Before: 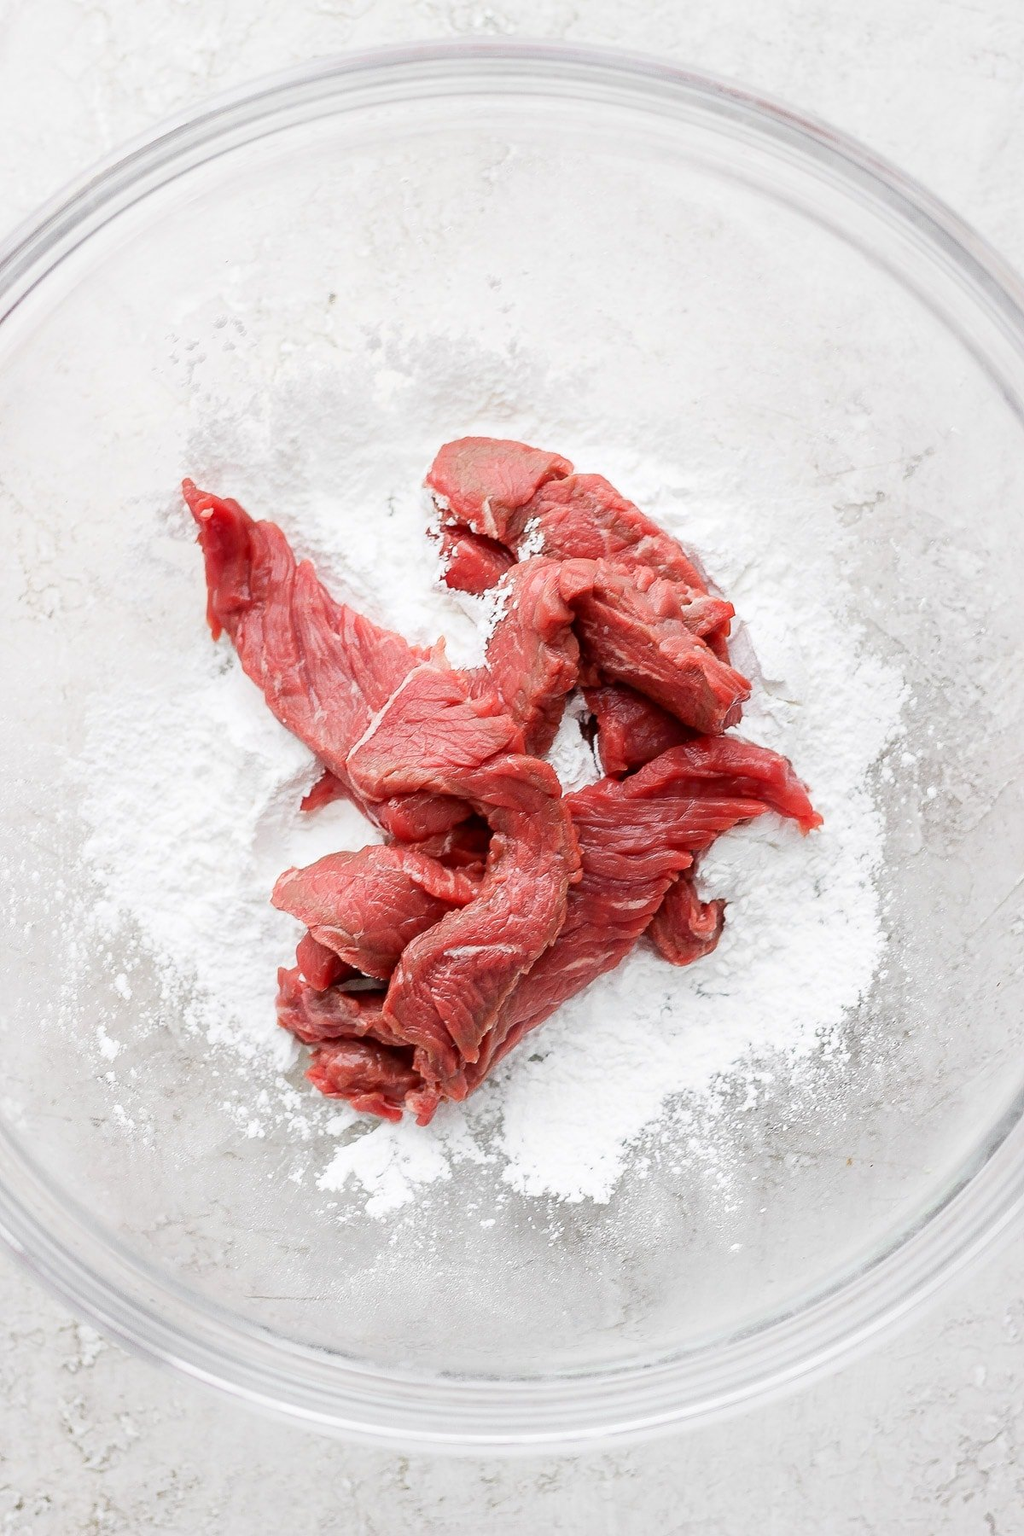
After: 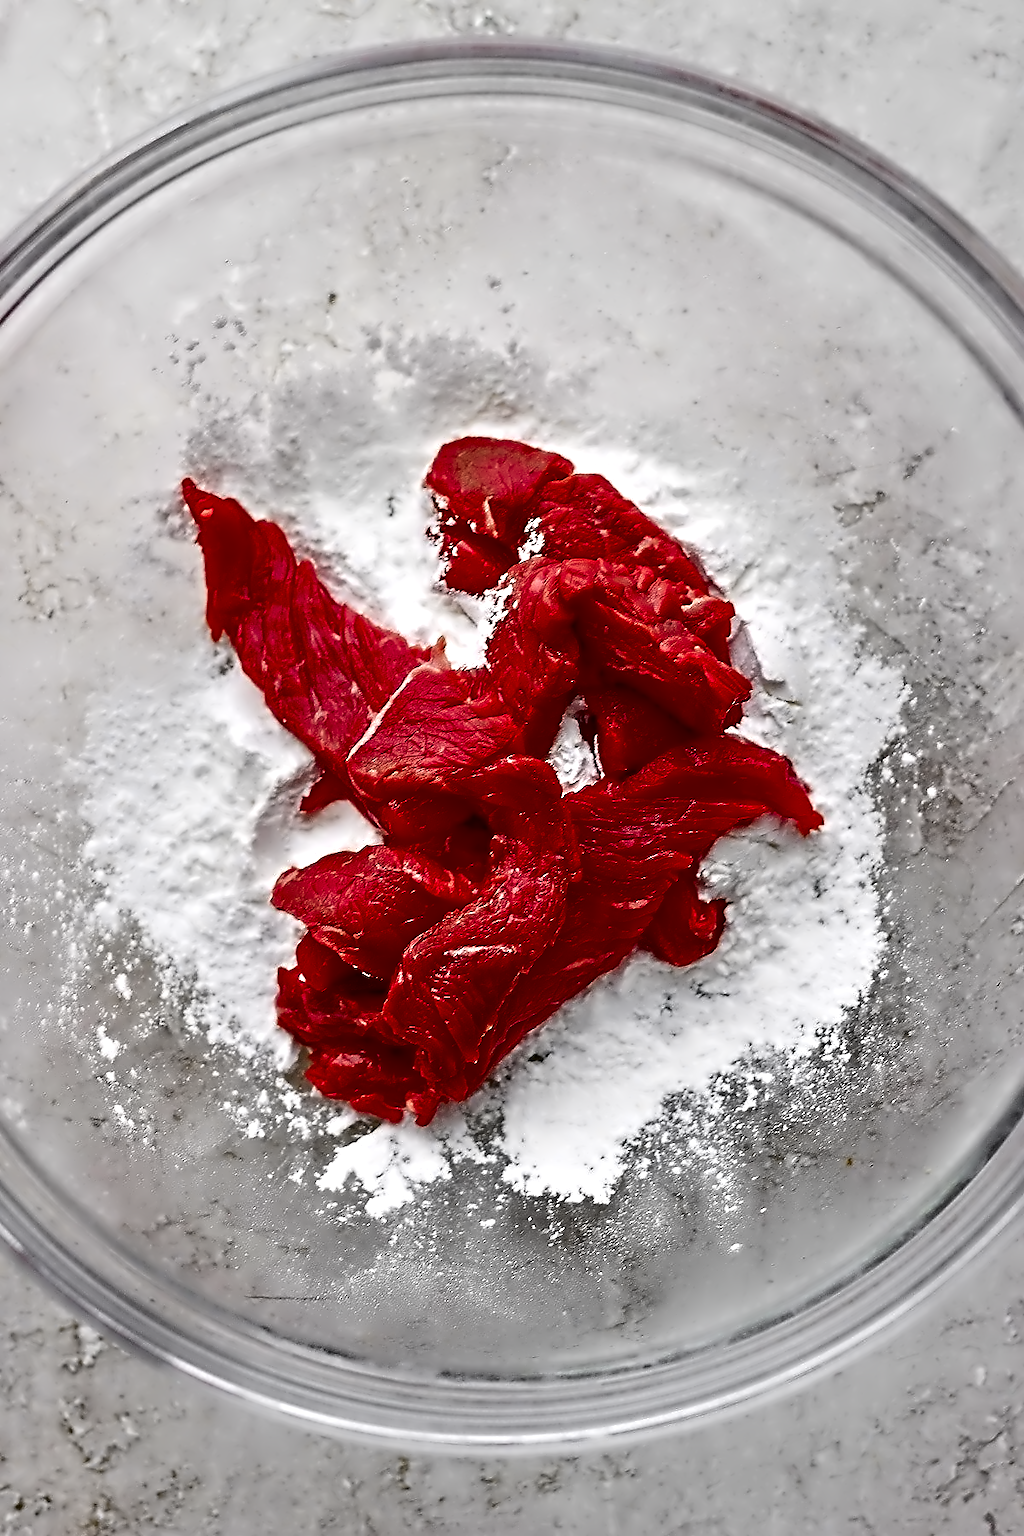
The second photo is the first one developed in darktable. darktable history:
exposure: compensate highlight preservation false
contrast equalizer: y [[0.5, 0.542, 0.583, 0.625, 0.667, 0.708], [0.5 ×6], [0.5 ×6], [0, 0.033, 0.067, 0.1, 0.133, 0.167], [0, 0.05, 0.1, 0.15, 0.2, 0.25]]
contrast brightness saturation: brightness -0.989, saturation 0.997
